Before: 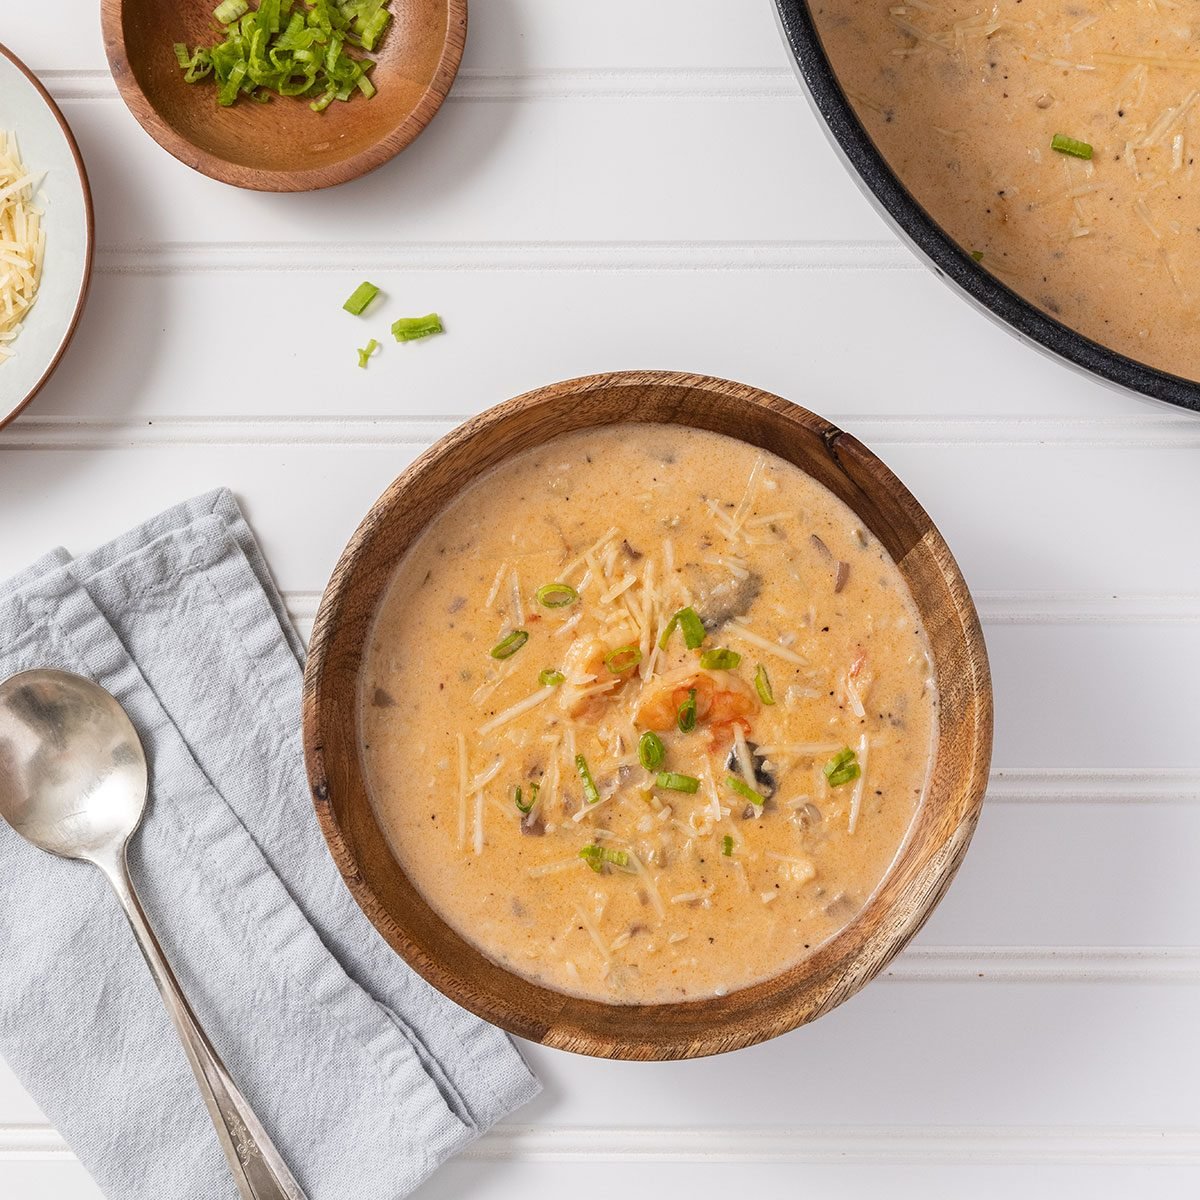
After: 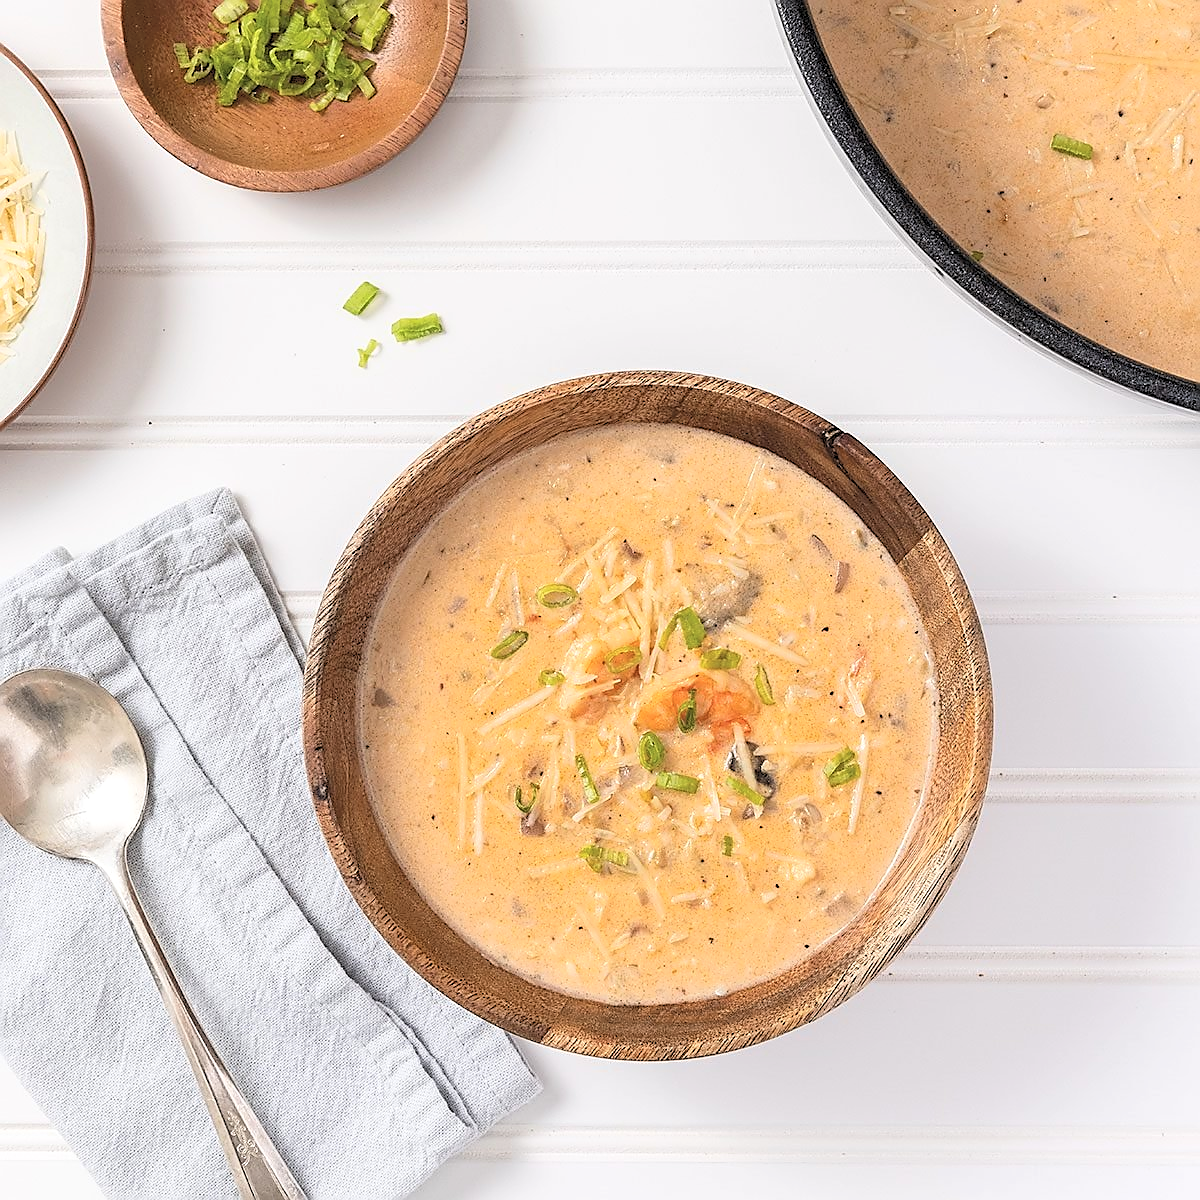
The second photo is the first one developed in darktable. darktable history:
tone curve: curves: ch0 [(0, 0) (0.003, 0.013) (0.011, 0.017) (0.025, 0.035) (0.044, 0.093) (0.069, 0.146) (0.1, 0.179) (0.136, 0.243) (0.177, 0.294) (0.224, 0.332) (0.277, 0.412) (0.335, 0.454) (0.399, 0.531) (0.468, 0.611) (0.543, 0.669) (0.623, 0.738) (0.709, 0.823) (0.801, 0.881) (0.898, 0.951) (1, 1)], color space Lab, independent channels, preserve colors none
levels: black 0.034%, white 99.93%, levels [0.026, 0.507, 0.987]
sharpen: radius 1.361, amount 1.245, threshold 0.76
